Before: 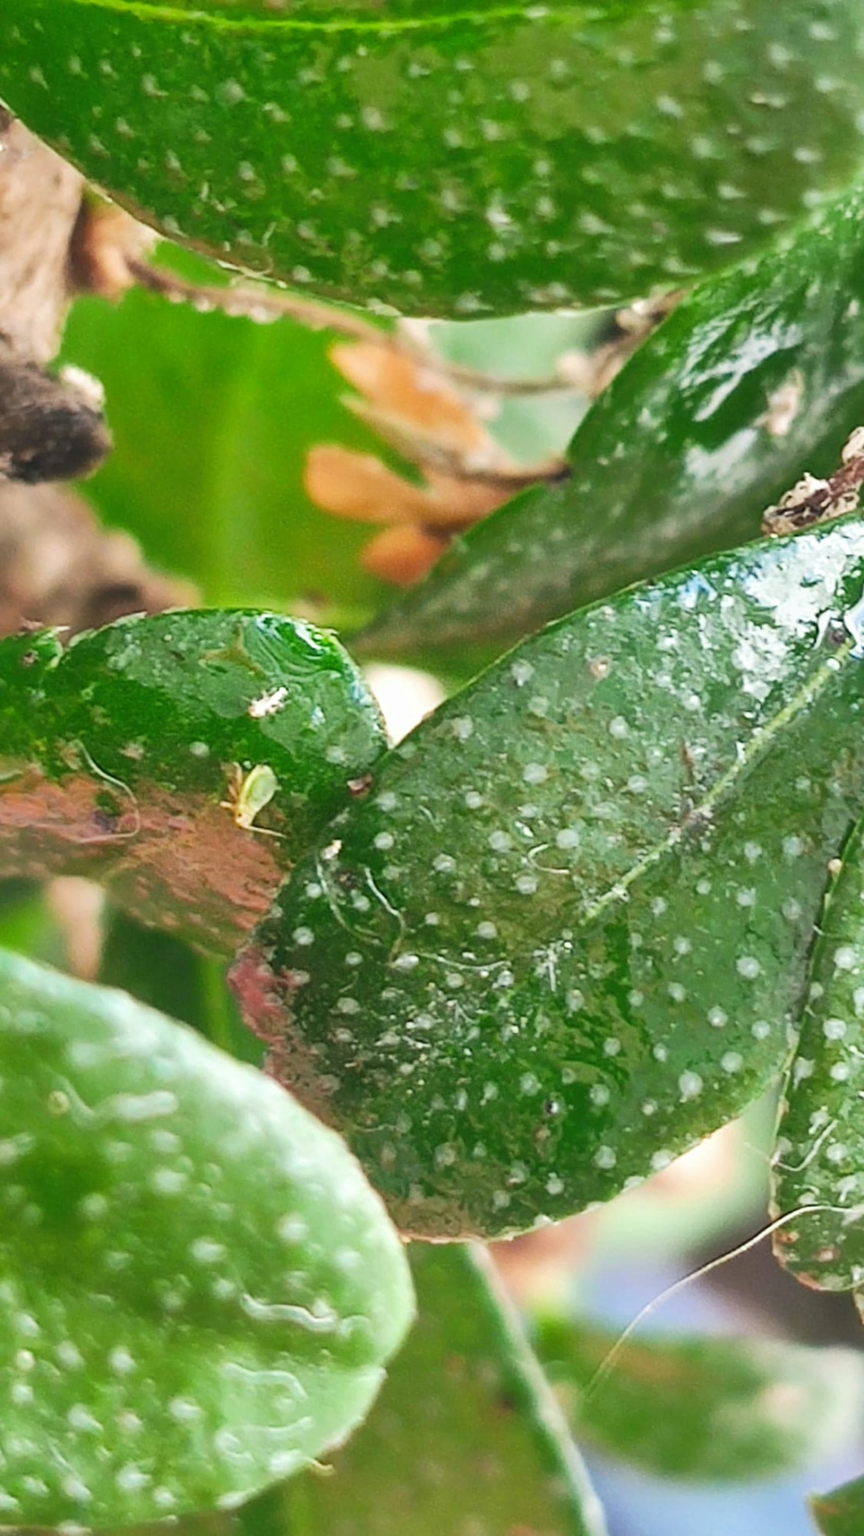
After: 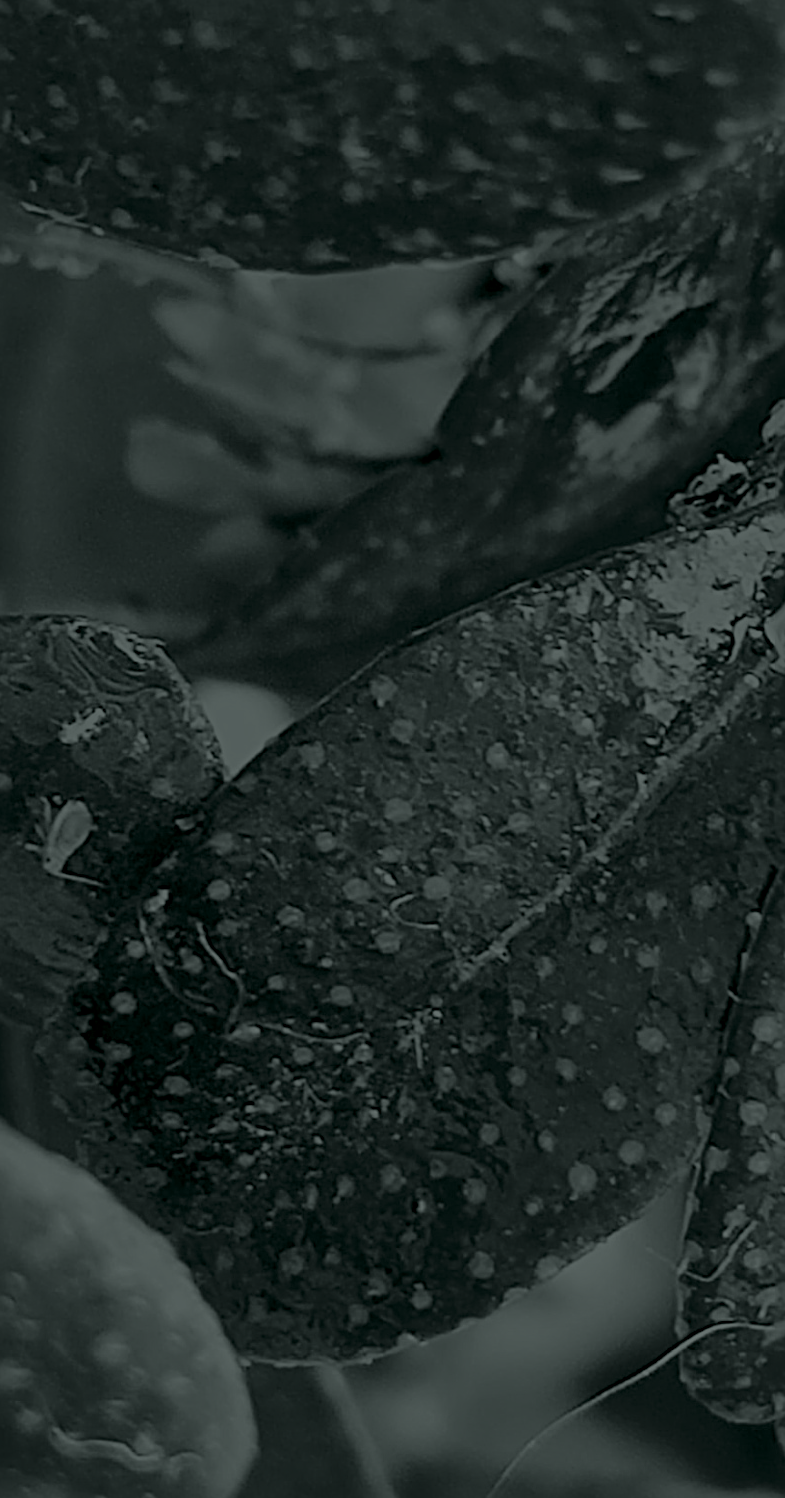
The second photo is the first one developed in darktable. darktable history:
colorize: hue 90°, saturation 19%, lightness 1.59%, version 1
color balance rgb: perceptual saturation grading › global saturation 20%, global vibrance 20%
local contrast: mode bilateral grid, contrast 20, coarseness 50, detail 120%, midtone range 0.2
crop: left 23.095%, top 5.827%, bottom 11.854%
contrast brightness saturation: saturation -0.1
sharpen: radius 4
